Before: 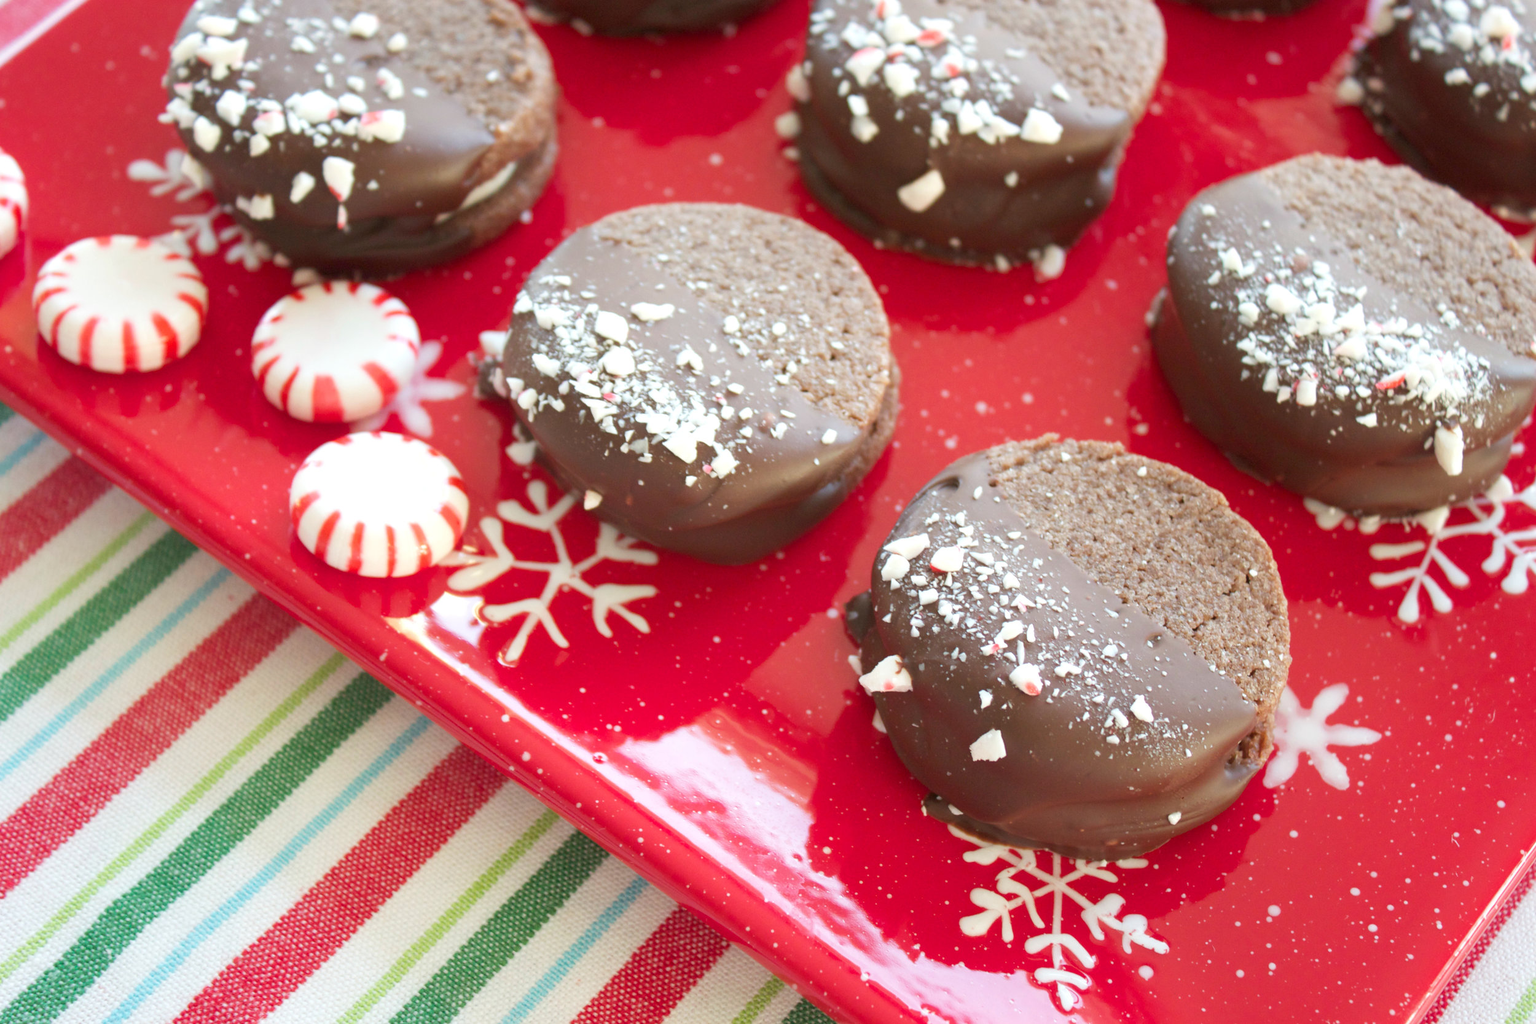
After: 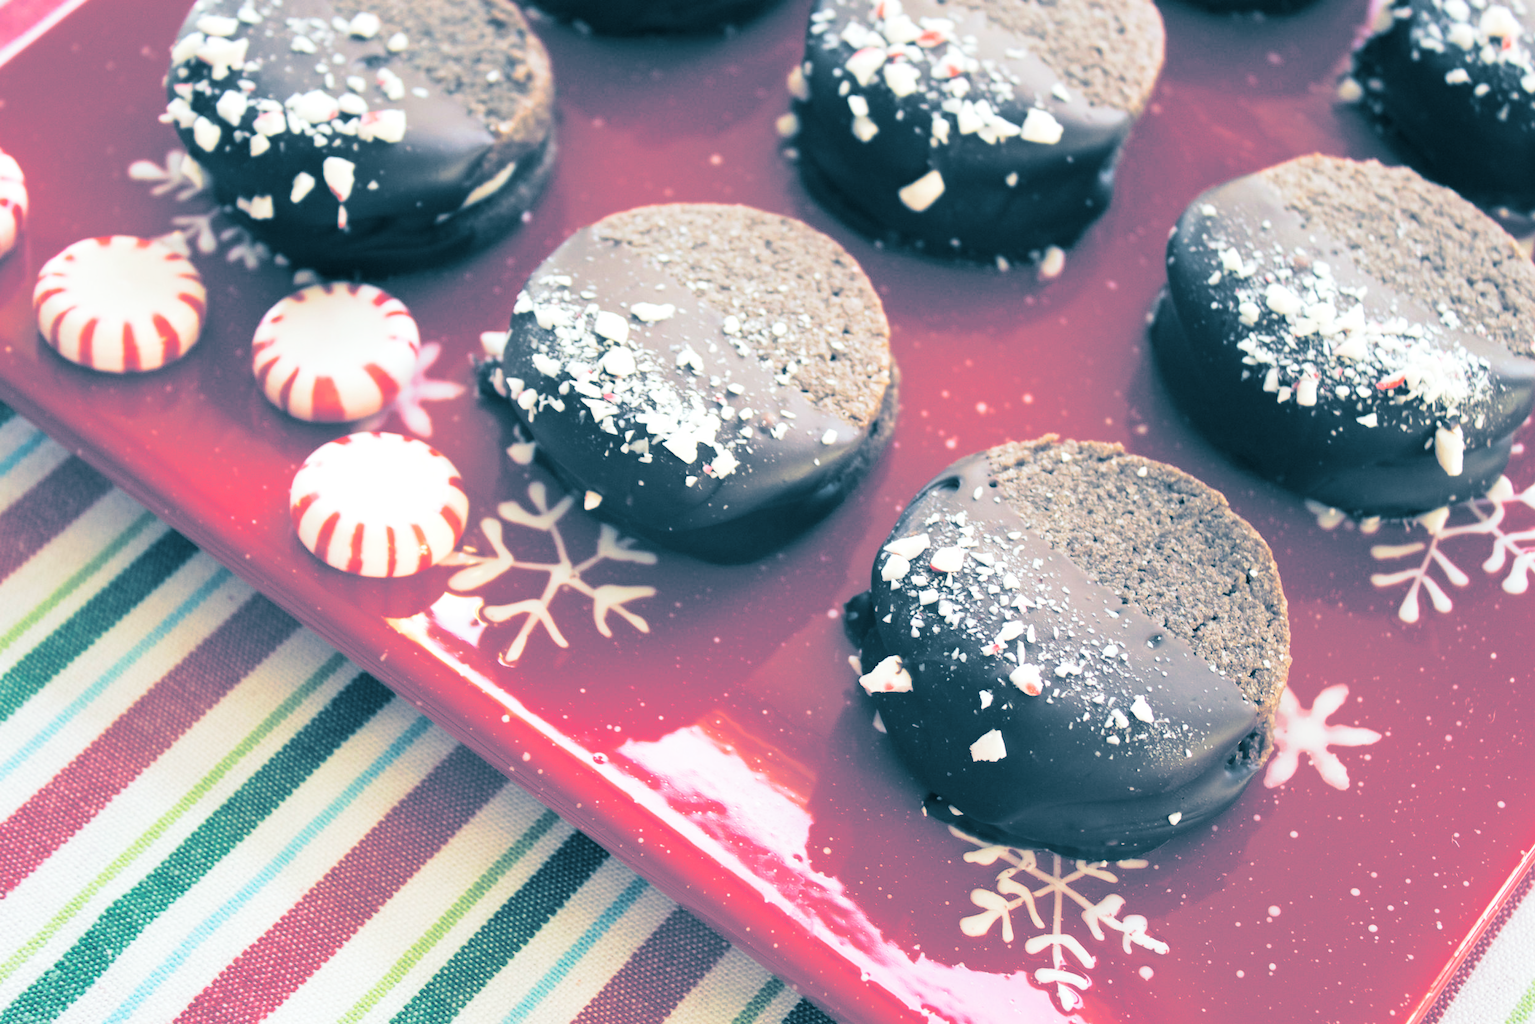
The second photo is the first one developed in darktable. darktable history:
split-toning: shadows › hue 212.4°, balance -70
tone curve: curves: ch0 [(0, 0) (0.003, 0.036) (0.011, 0.04) (0.025, 0.042) (0.044, 0.052) (0.069, 0.066) (0.1, 0.085) (0.136, 0.106) (0.177, 0.144) (0.224, 0.188) (0.277, 0.241) (0.335, 0.307) (0.399, 0.382) (0.468, 0.466) (0.543, 0.56) (0.623, 0.672) (0.709, 0.772) (0.801, 0.876) (0.898, 0.949) (1, 1)], preserve colors none
color balance rgb: on, module defaults
